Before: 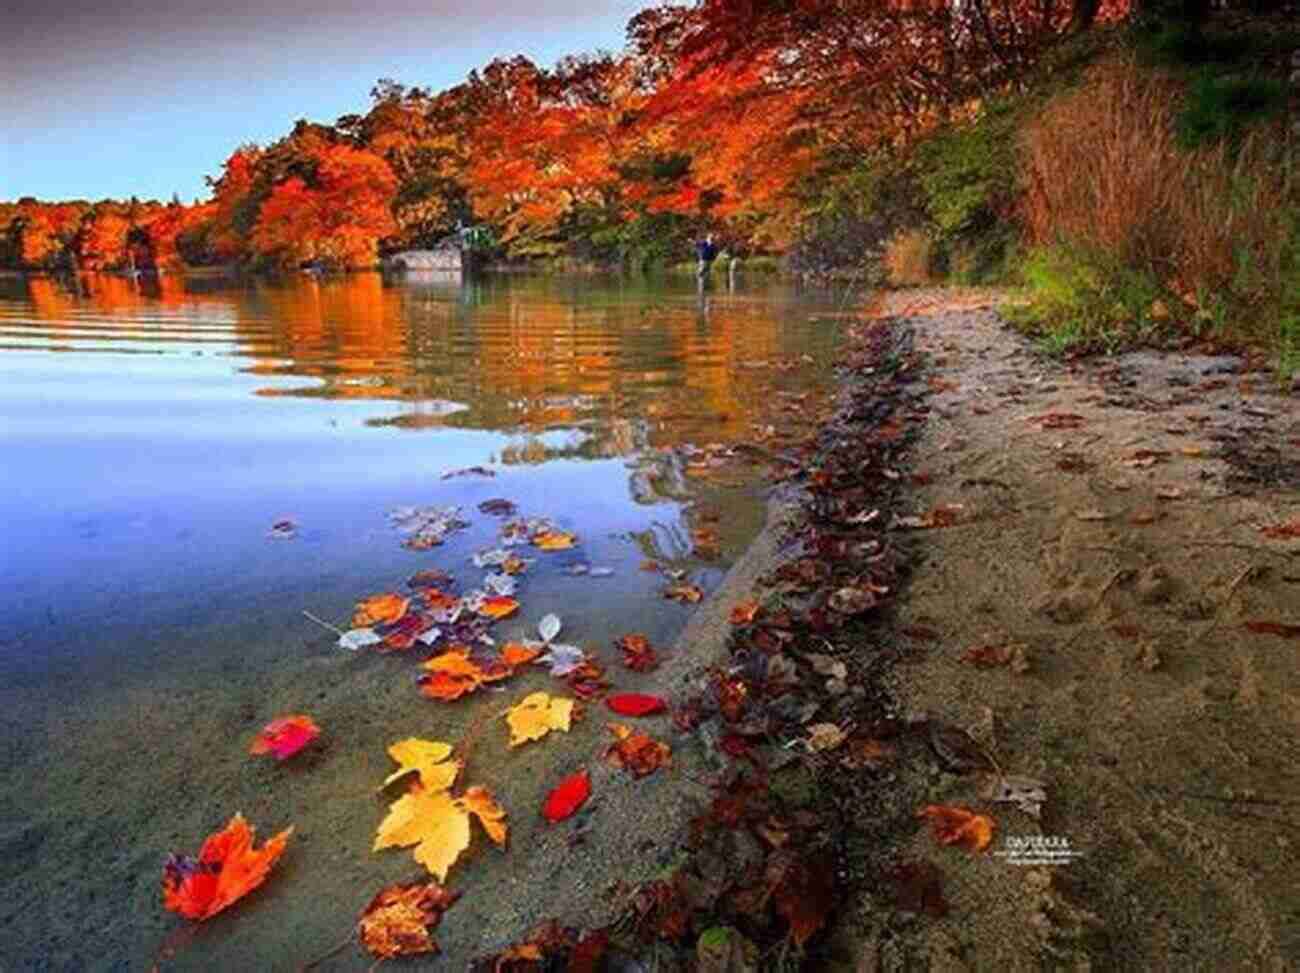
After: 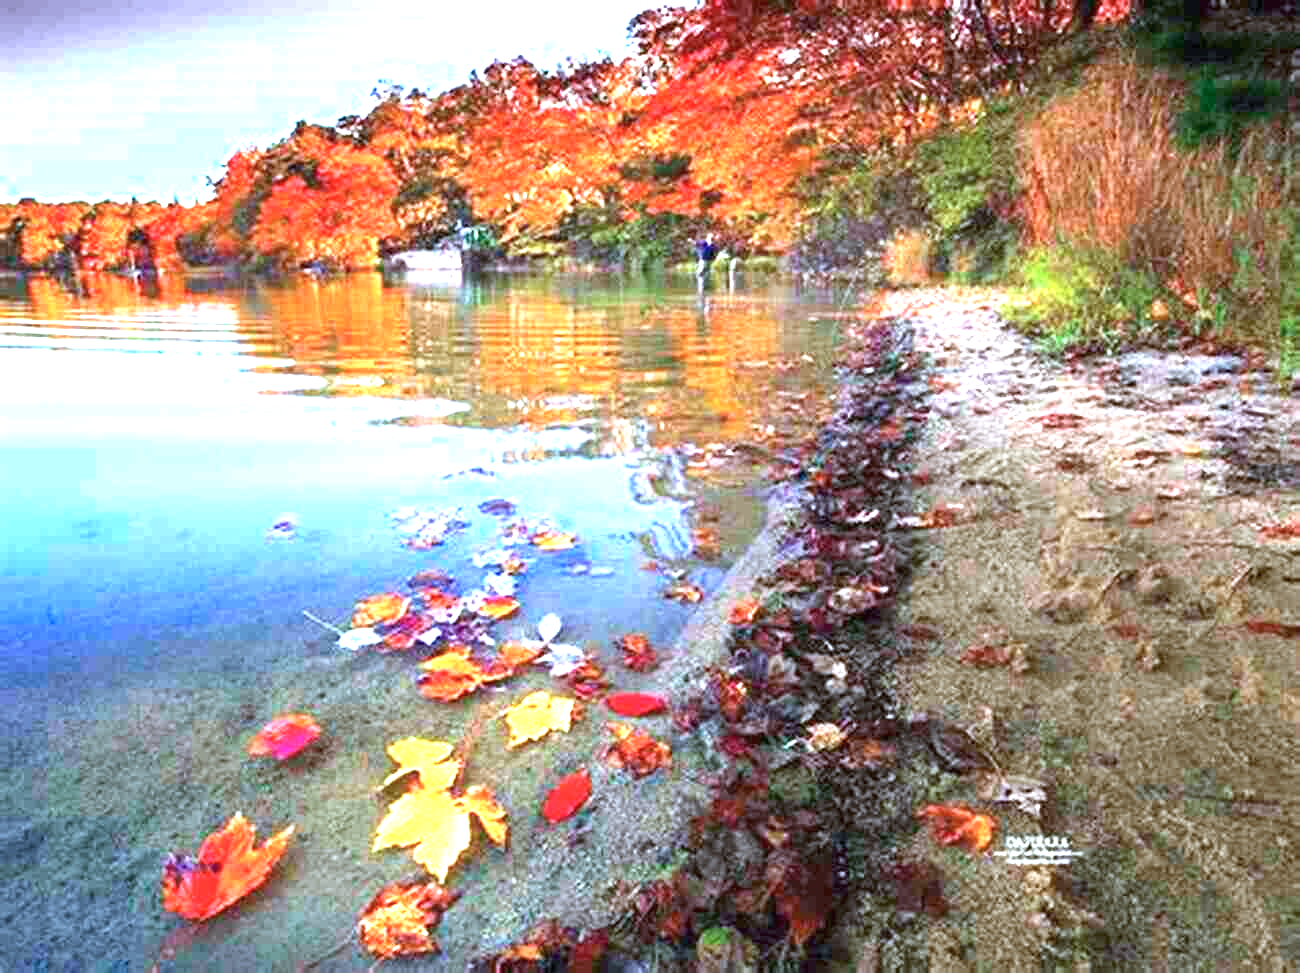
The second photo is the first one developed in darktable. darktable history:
exposure: black level correction 0, exposure 1.895 EV, compensate highlight preservation false
color calibration: gray › normalize channels true, illuminant custom, x 0.387, y 0.387, temperature 3812.79 K, gamut compression 0.017
